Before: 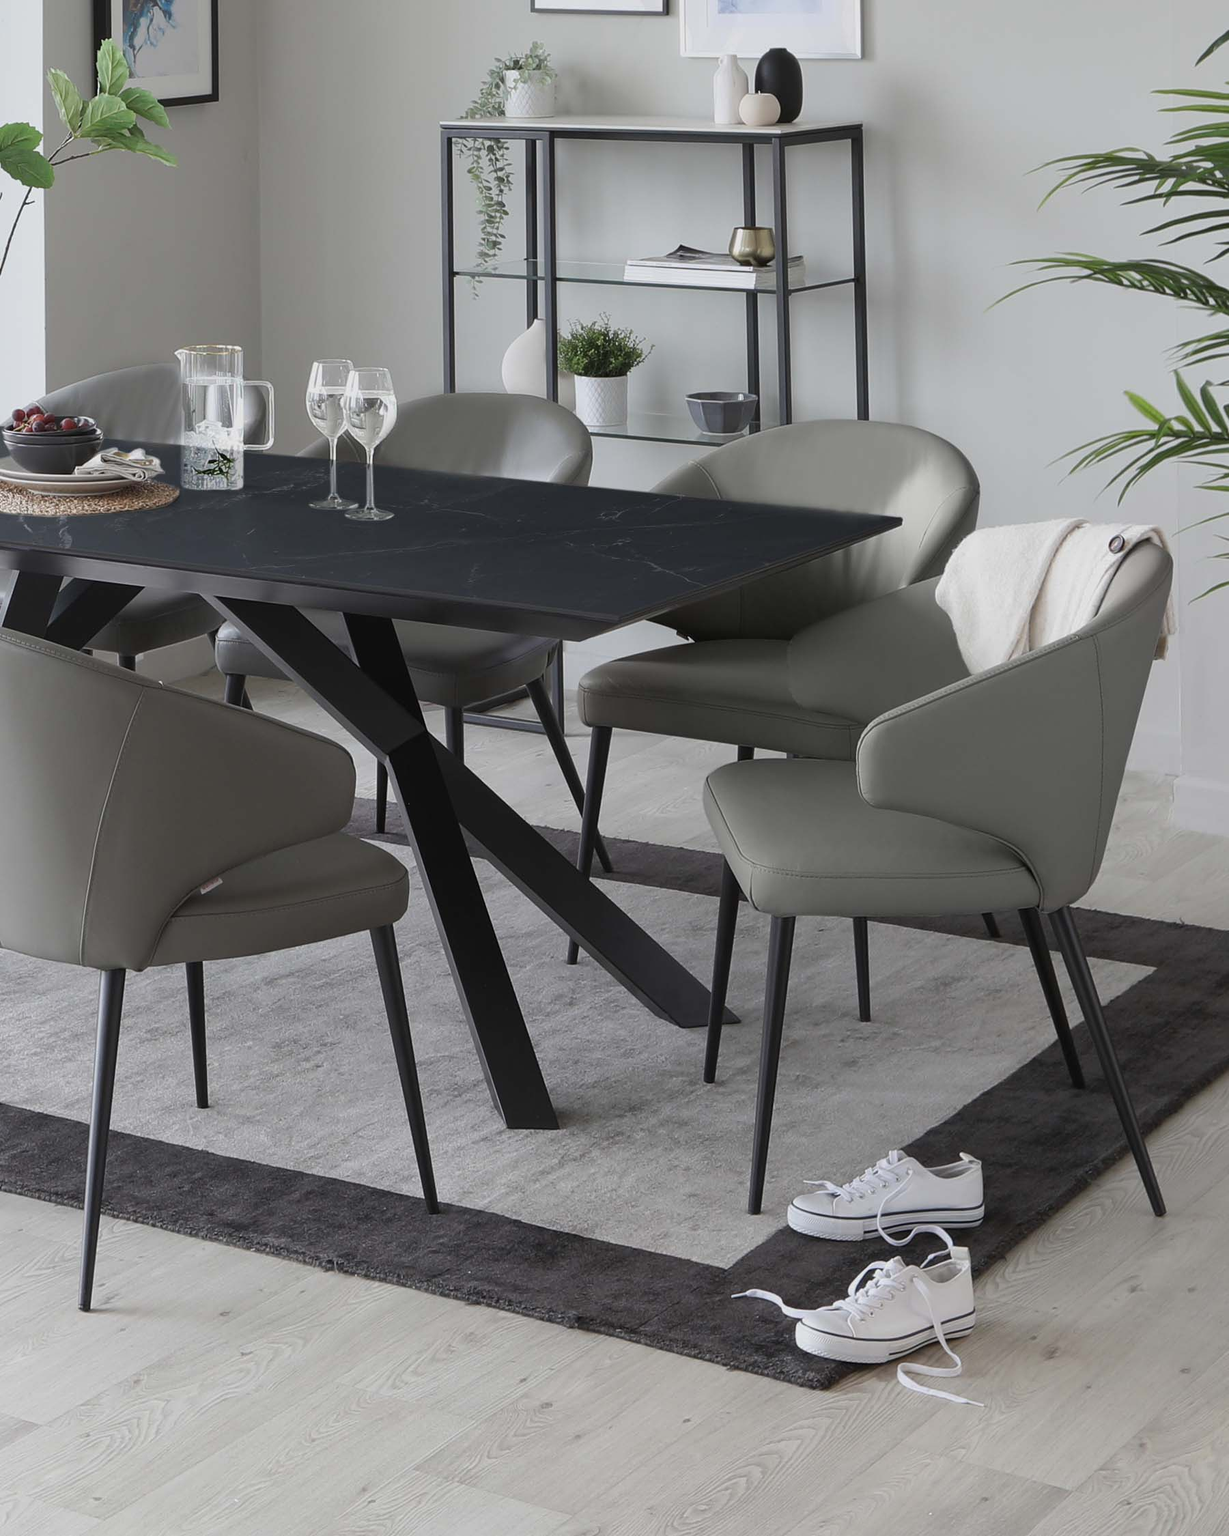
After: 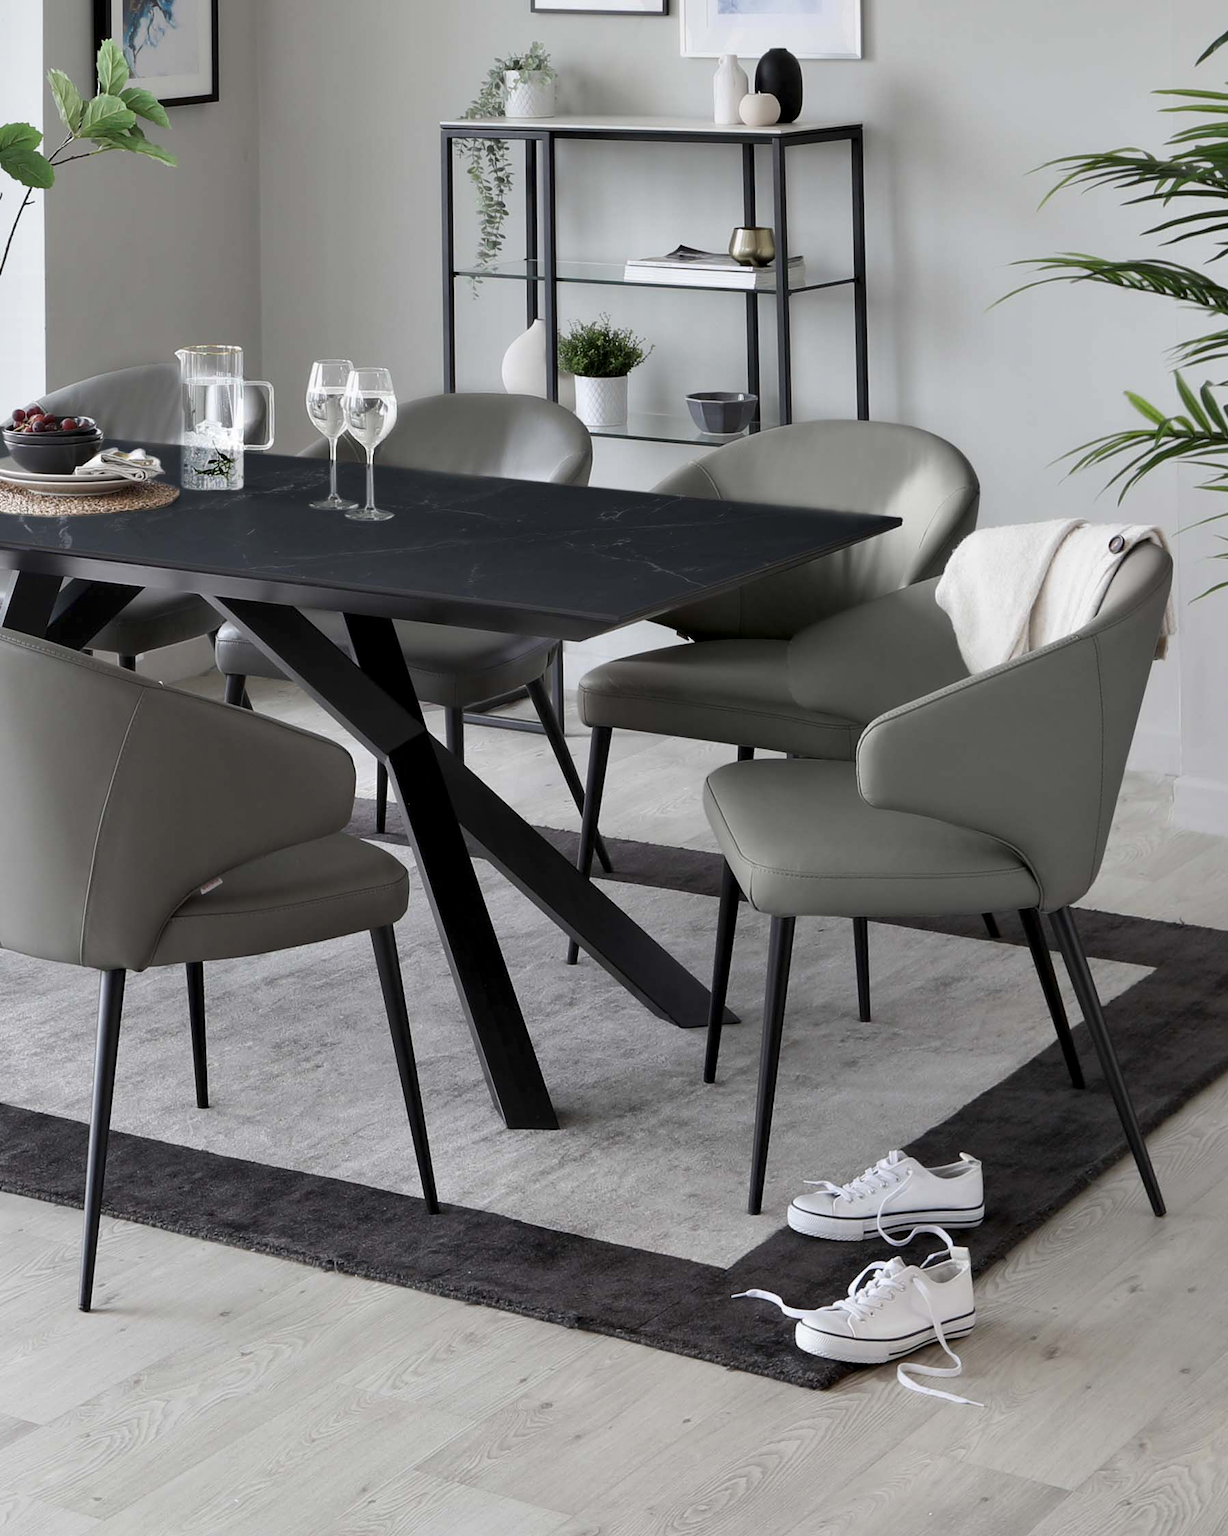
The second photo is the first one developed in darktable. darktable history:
contrast equalizer: octaves 7, y [[0.439, 0.44, 0.442, 0.457, 0.493, 0.498], [0.5 ×6], [0.5 ×6], [0 ×6], [0 ×6]], mix -0.981
